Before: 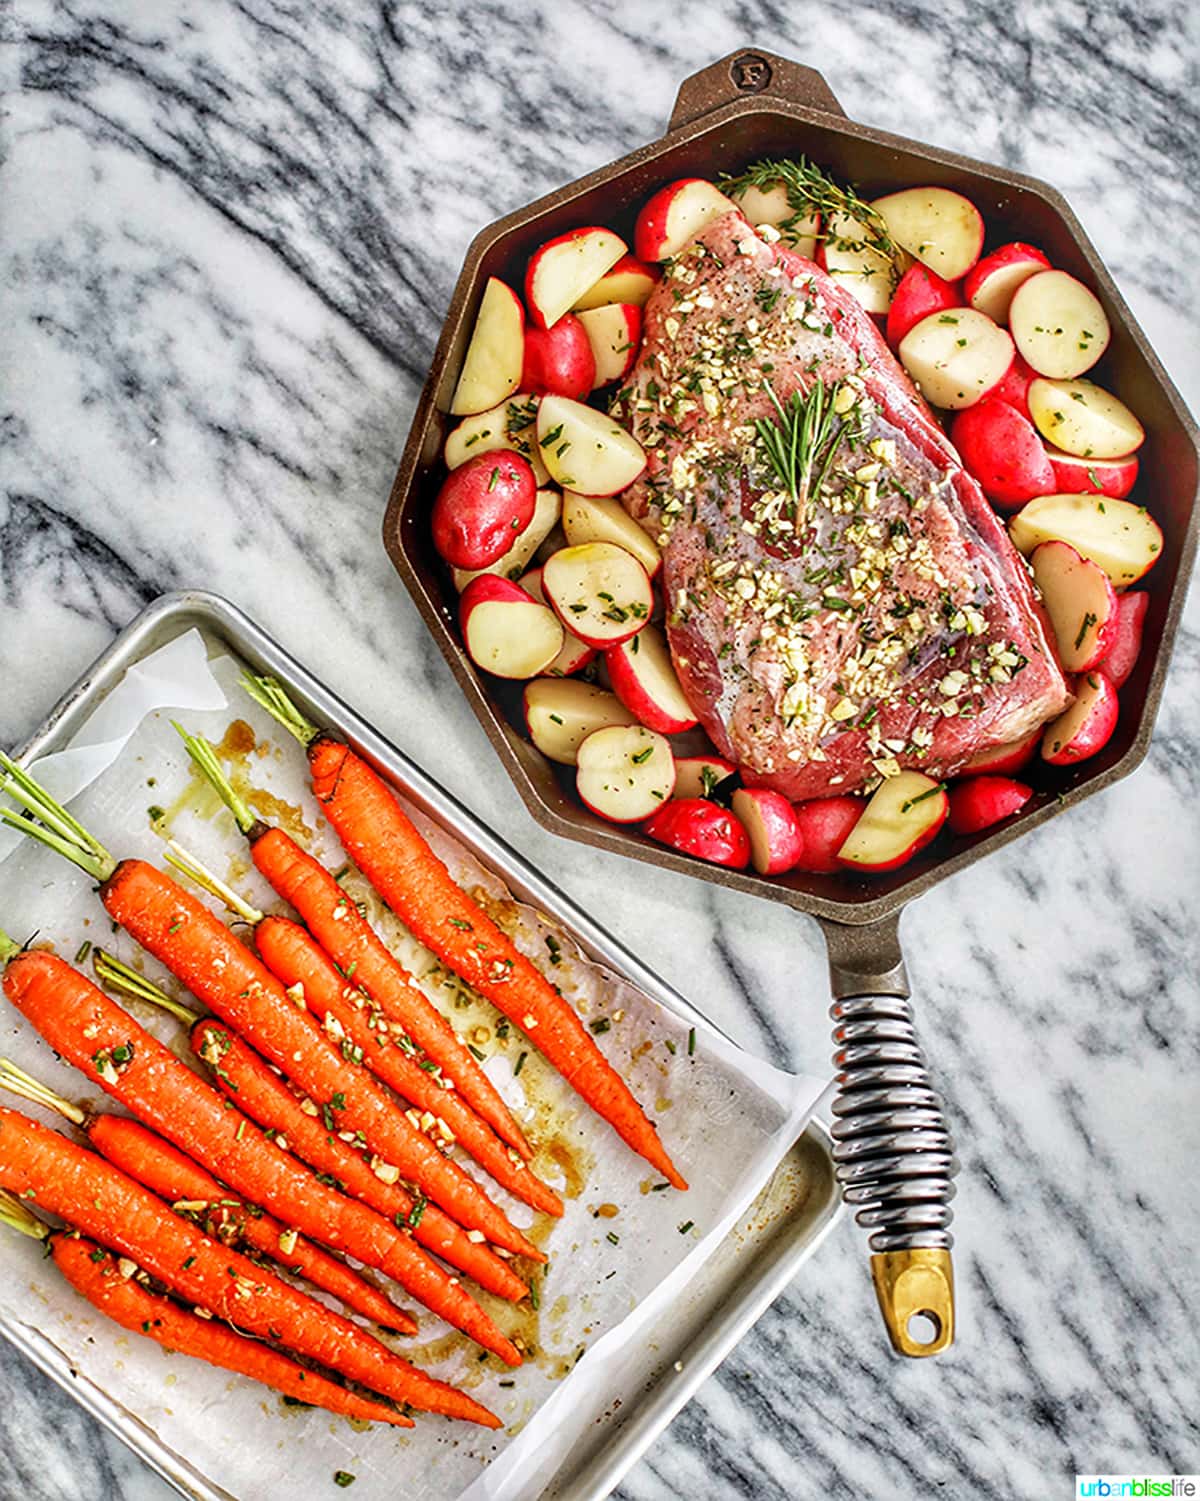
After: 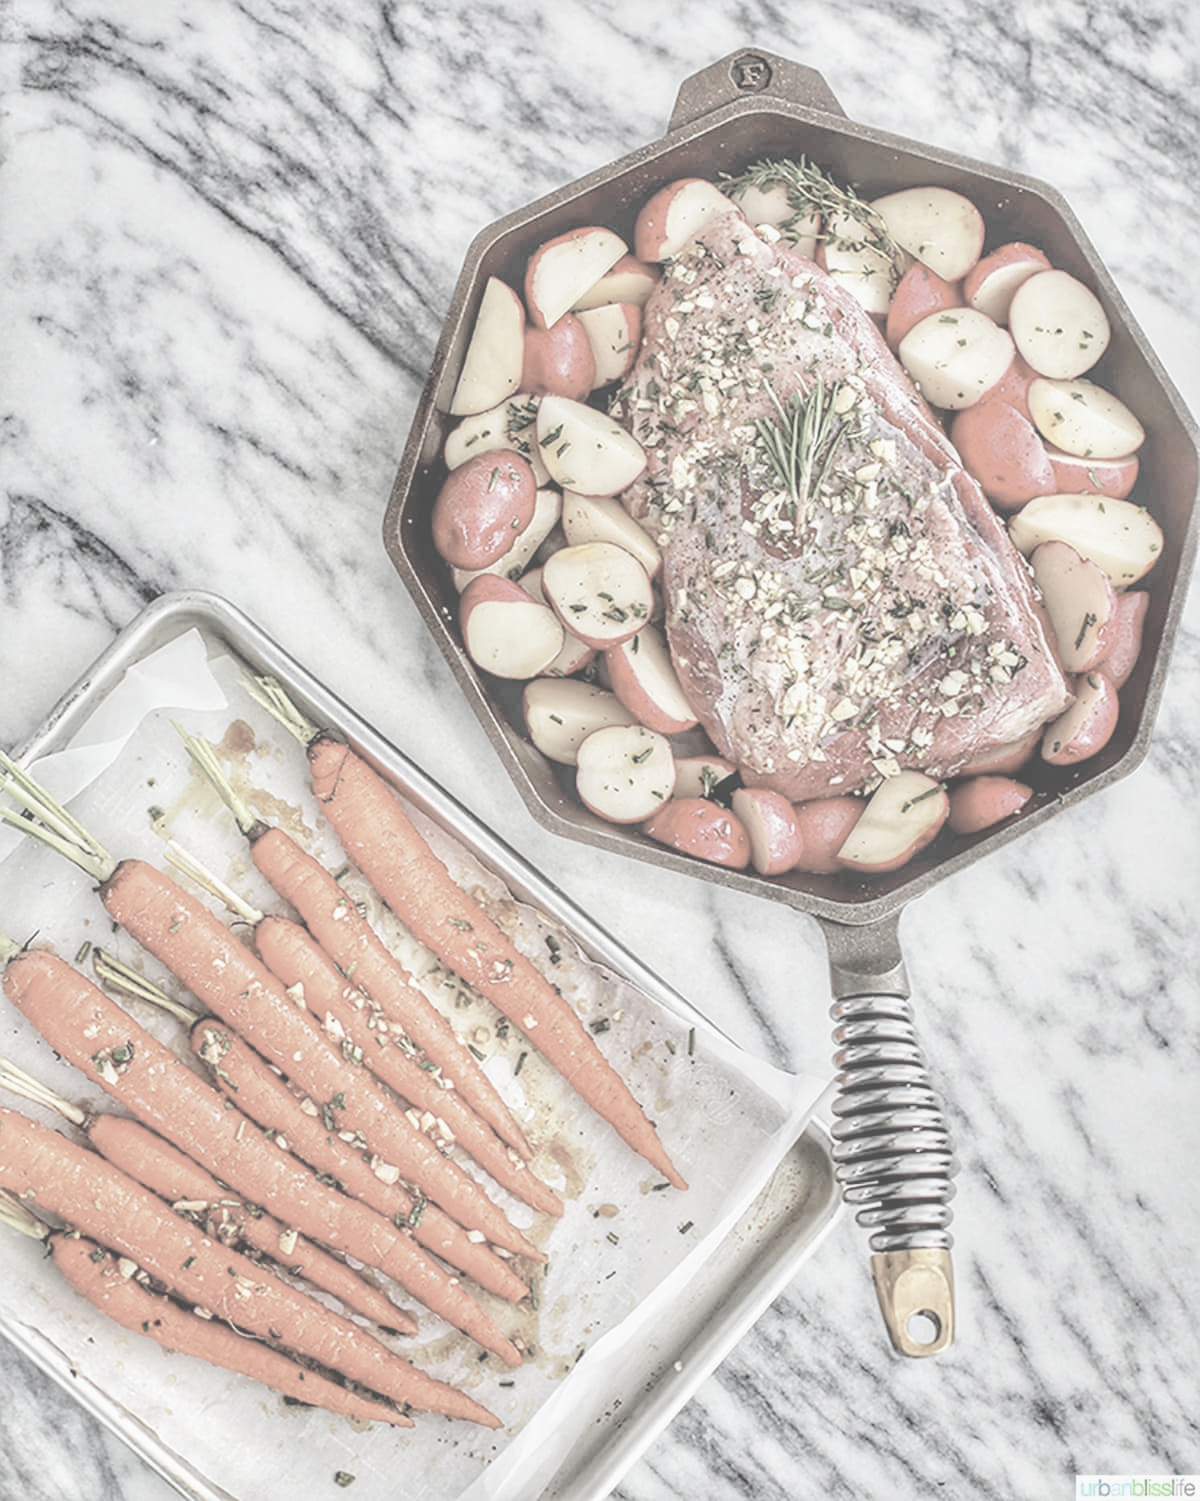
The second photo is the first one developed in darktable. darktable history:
local contrast: highlights 60%, shadows 63%, detail 160%
contrast brightness saturation: contrast -0.323, brightness 0.732, saturation -0.783
